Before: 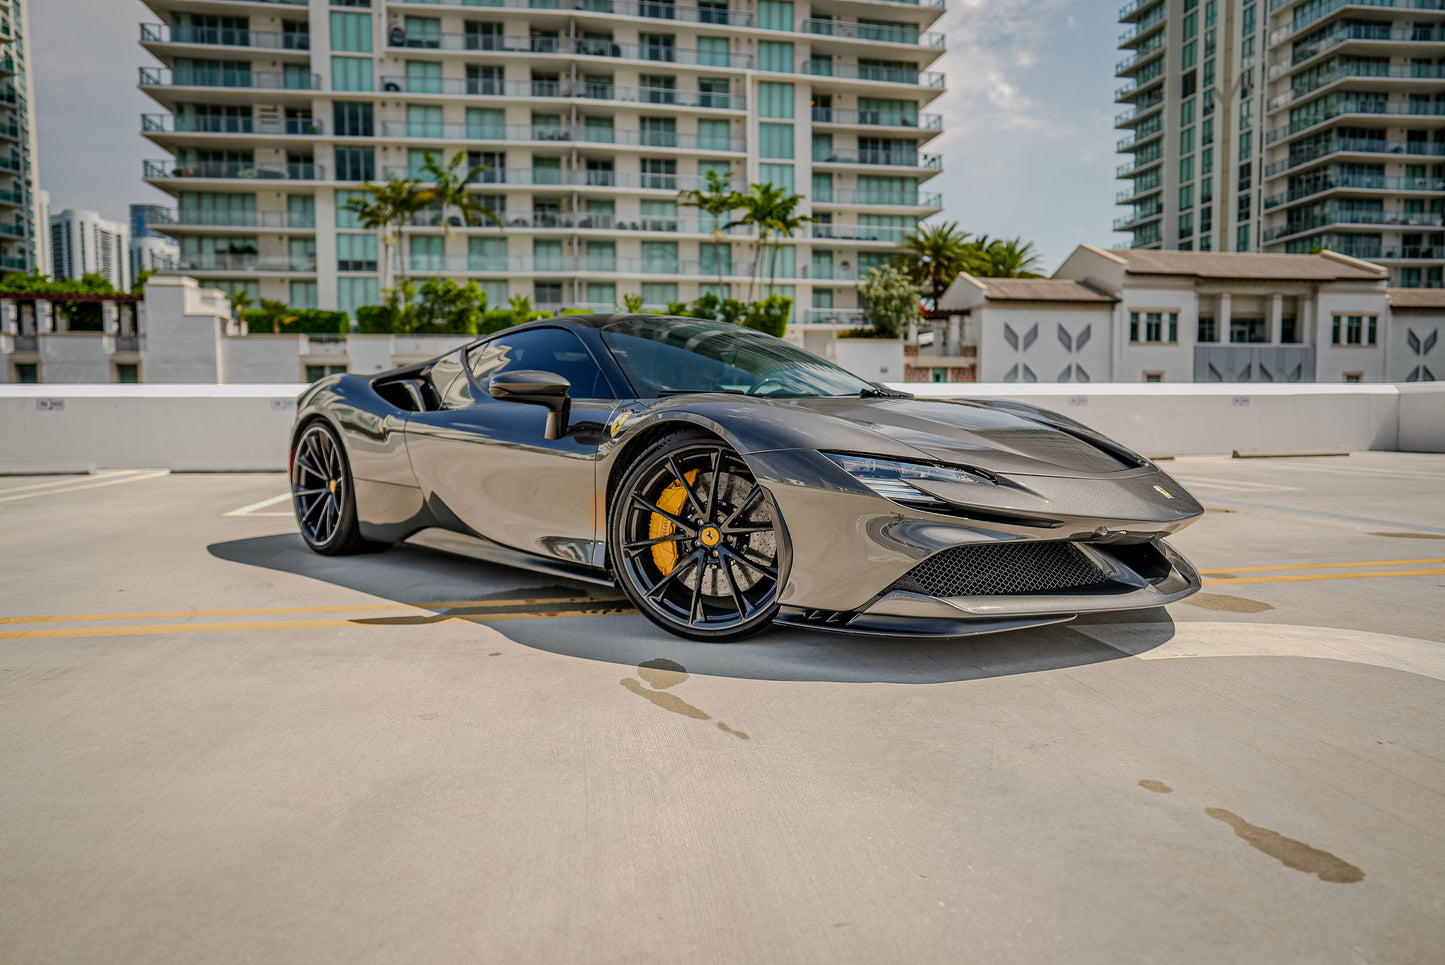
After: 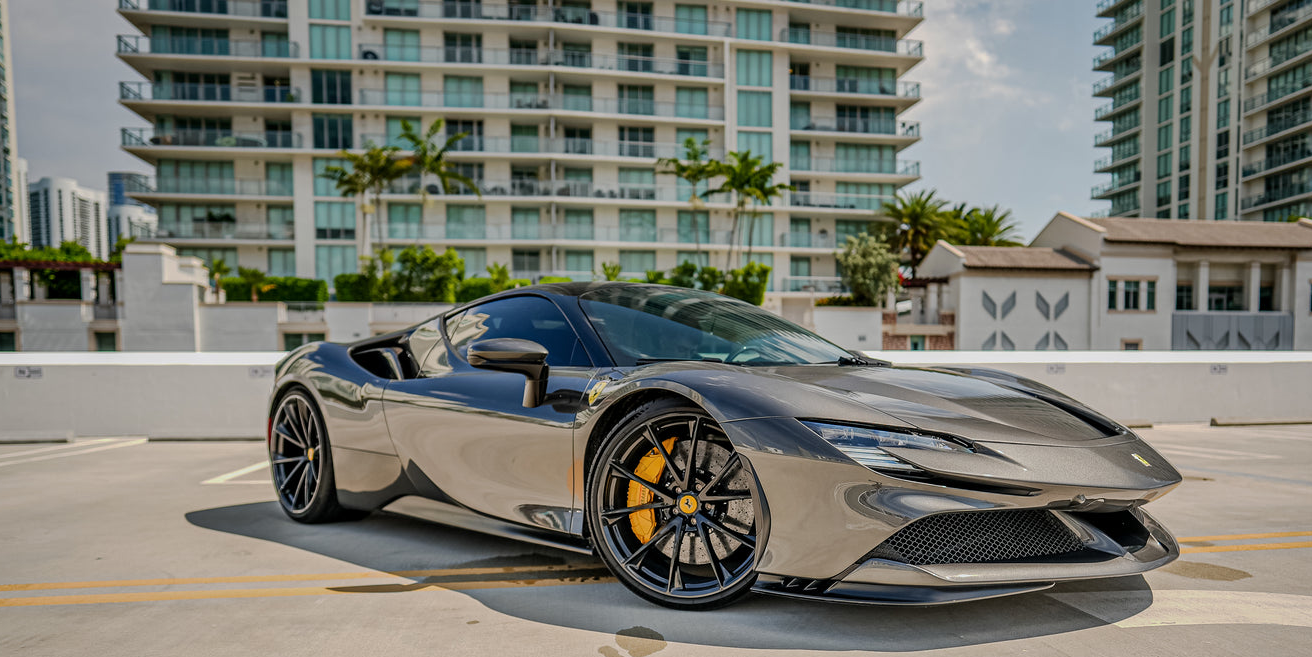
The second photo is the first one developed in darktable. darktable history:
shadows and highlights: soften with gaussian
crop: left 1.548%, top 3.378%, right 7.6%, bottom 28.453%
